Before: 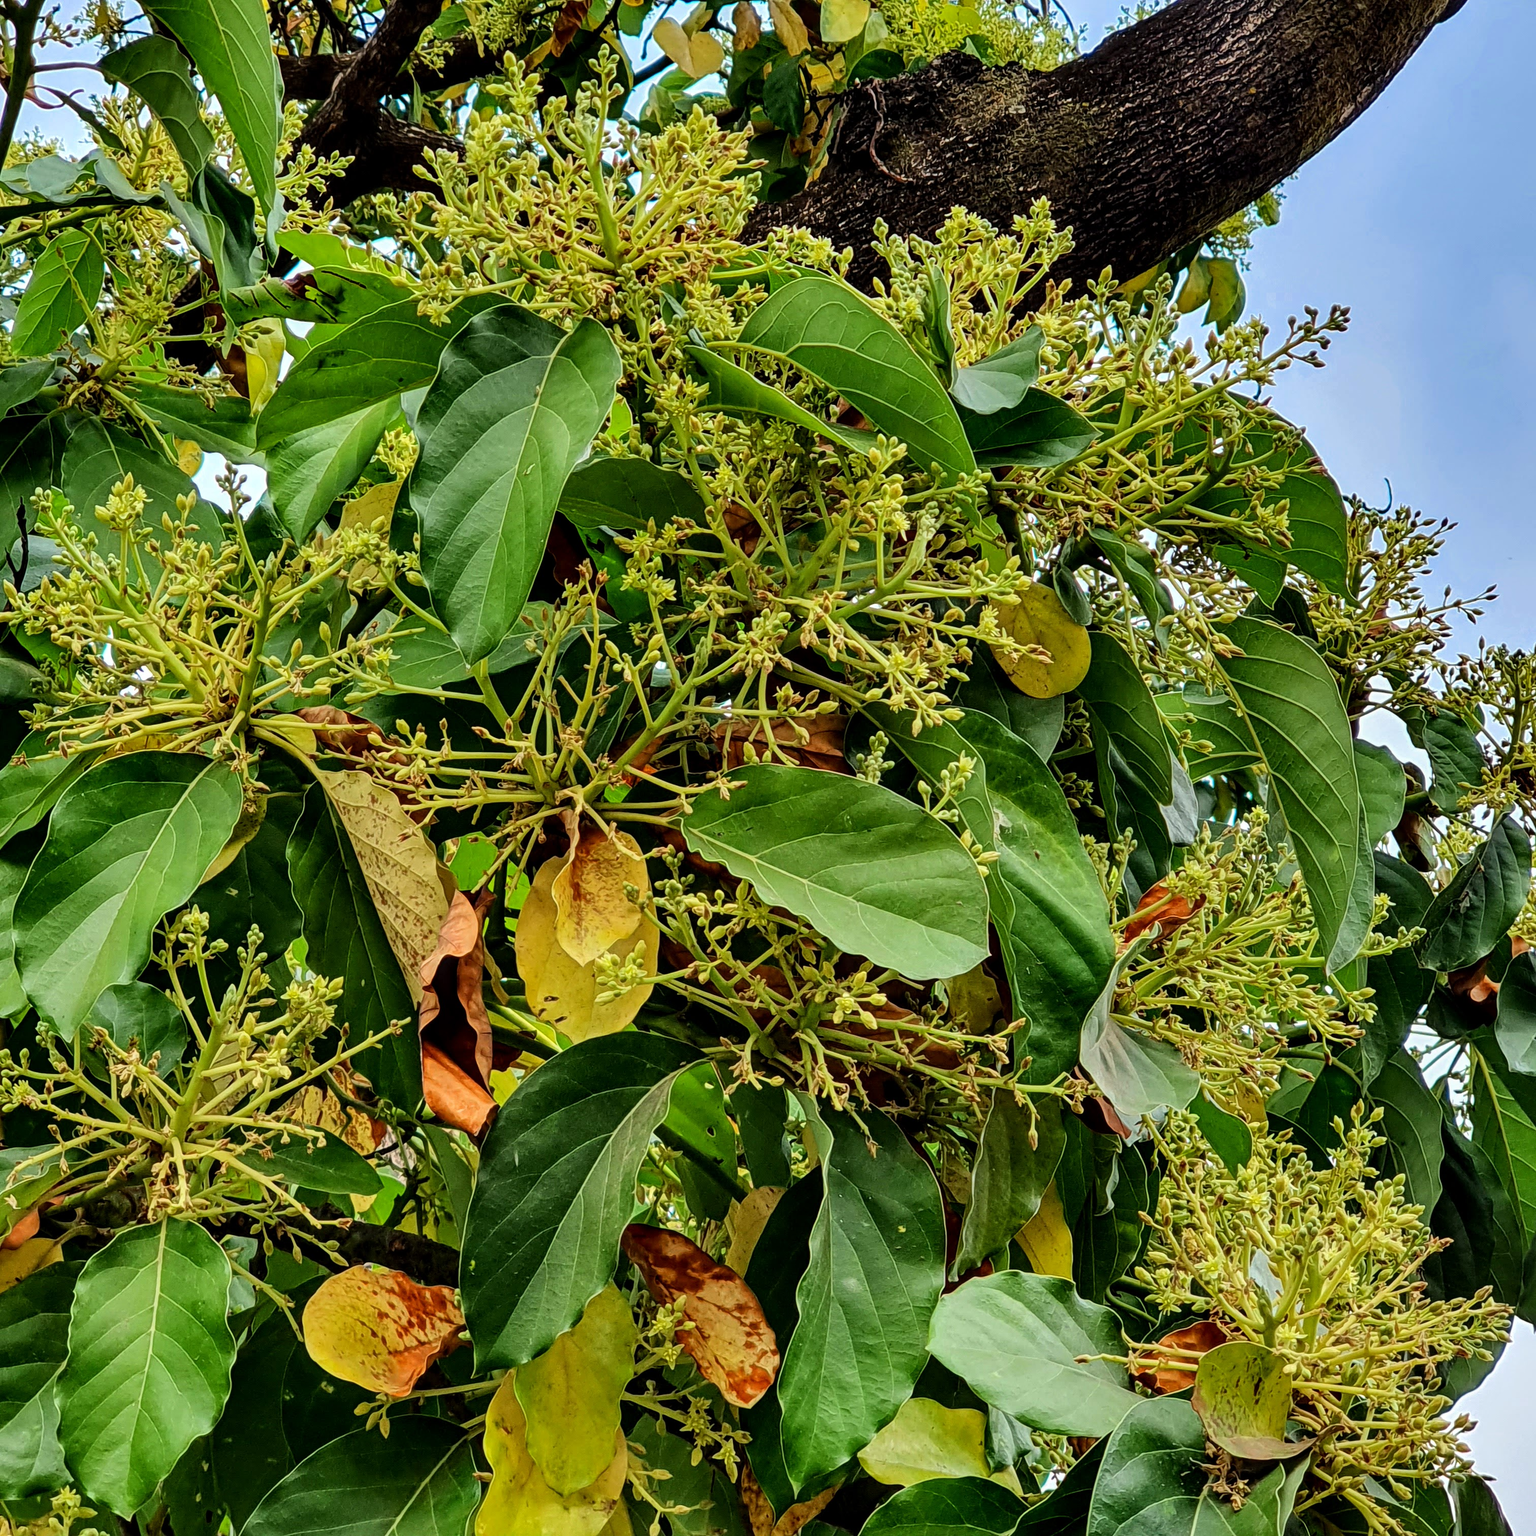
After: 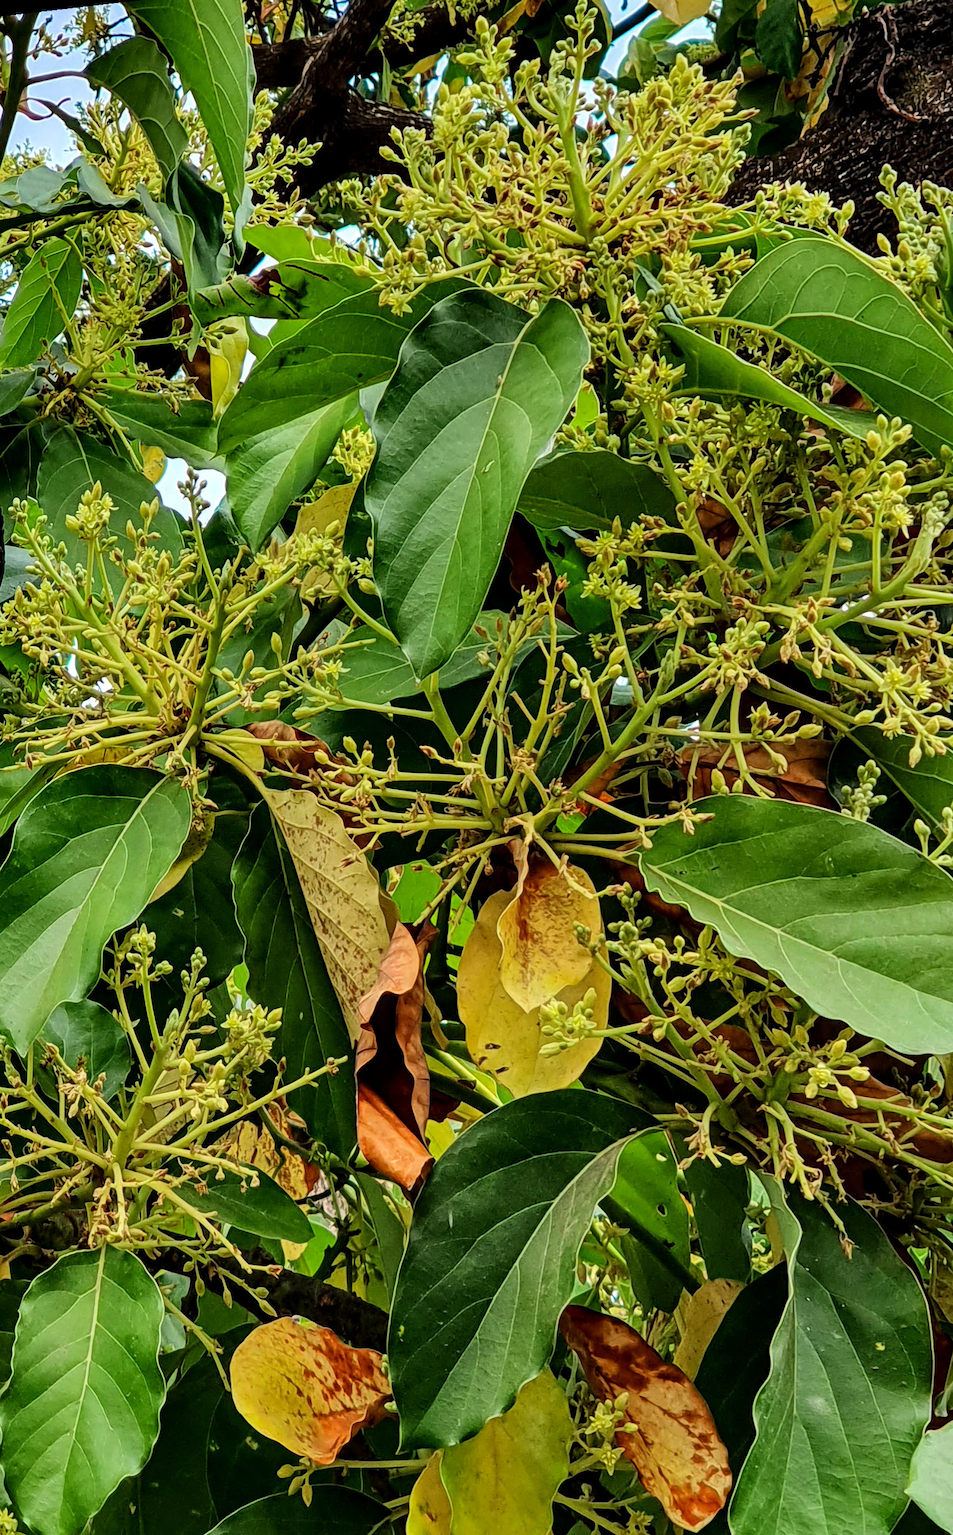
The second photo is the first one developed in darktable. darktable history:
rotate and perspective: rotation 1.69°, lens shift (vertical) -0.023, lens shift (horizontal) -0.291, crop left 0.025, crop right 0.988, crop top 0.092, crop bottom 0.842
crop: left 0.587%, right 45.588%, bottom 0.086%
